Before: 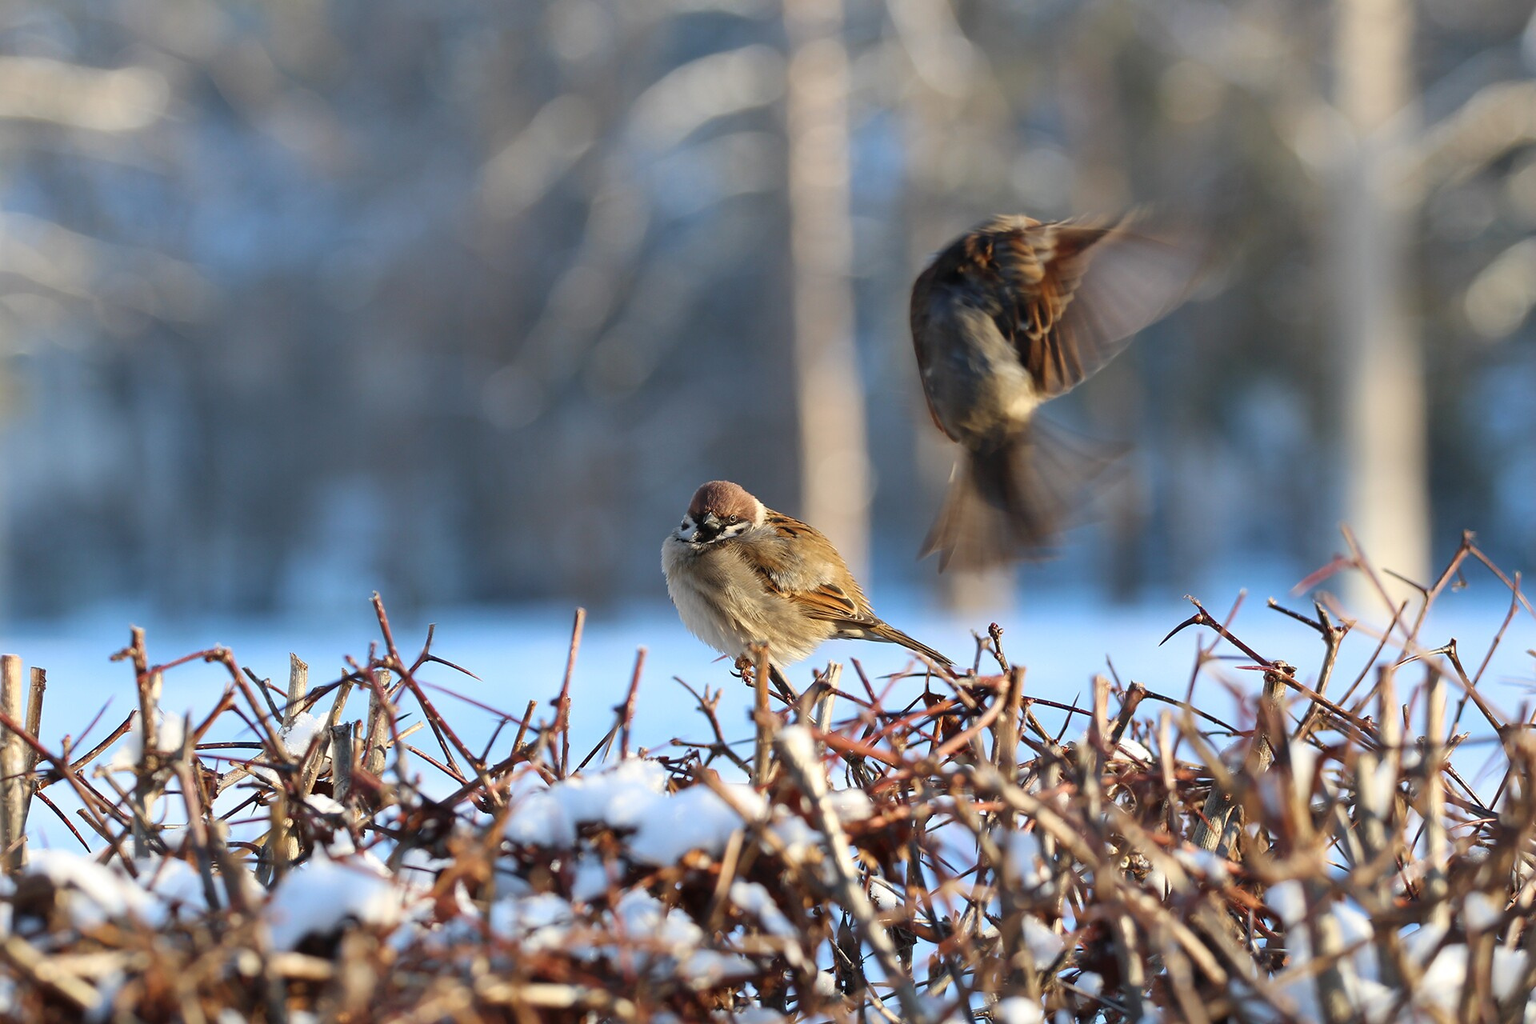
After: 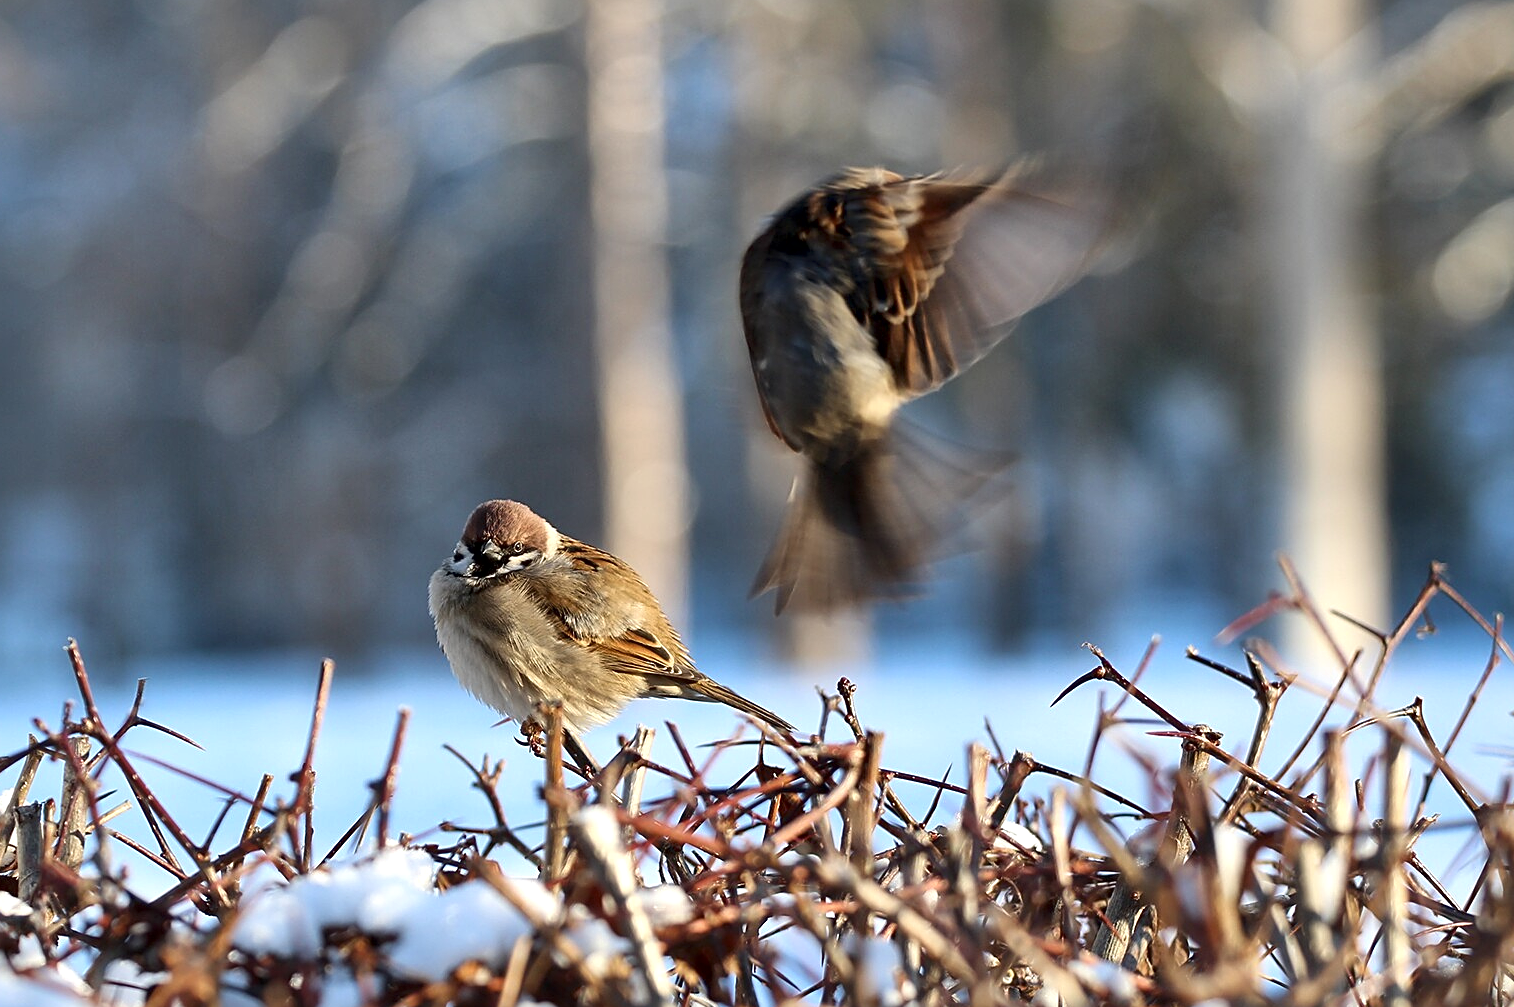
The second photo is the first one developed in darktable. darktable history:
local contrast: mode bilateral grid, contrast 25, coarseness 60, detail 151%, midtone range 0.2
sharpen: on, module defaults
crop and rotate: left 20.74%, top 7.912%, right 0.375%, bottom 13.378%
